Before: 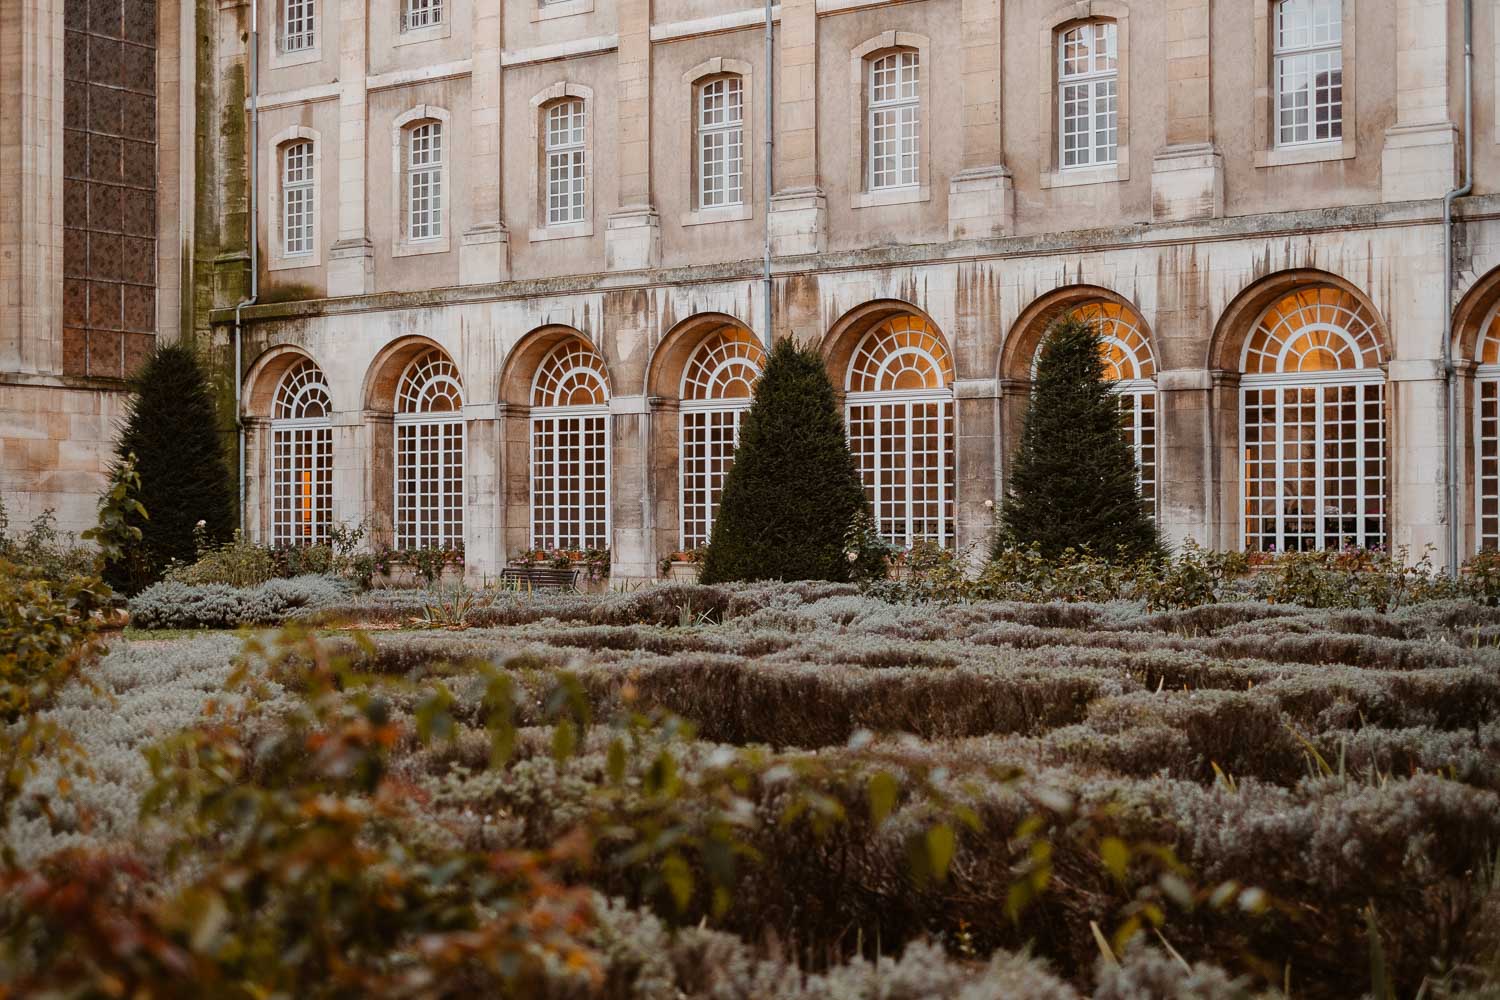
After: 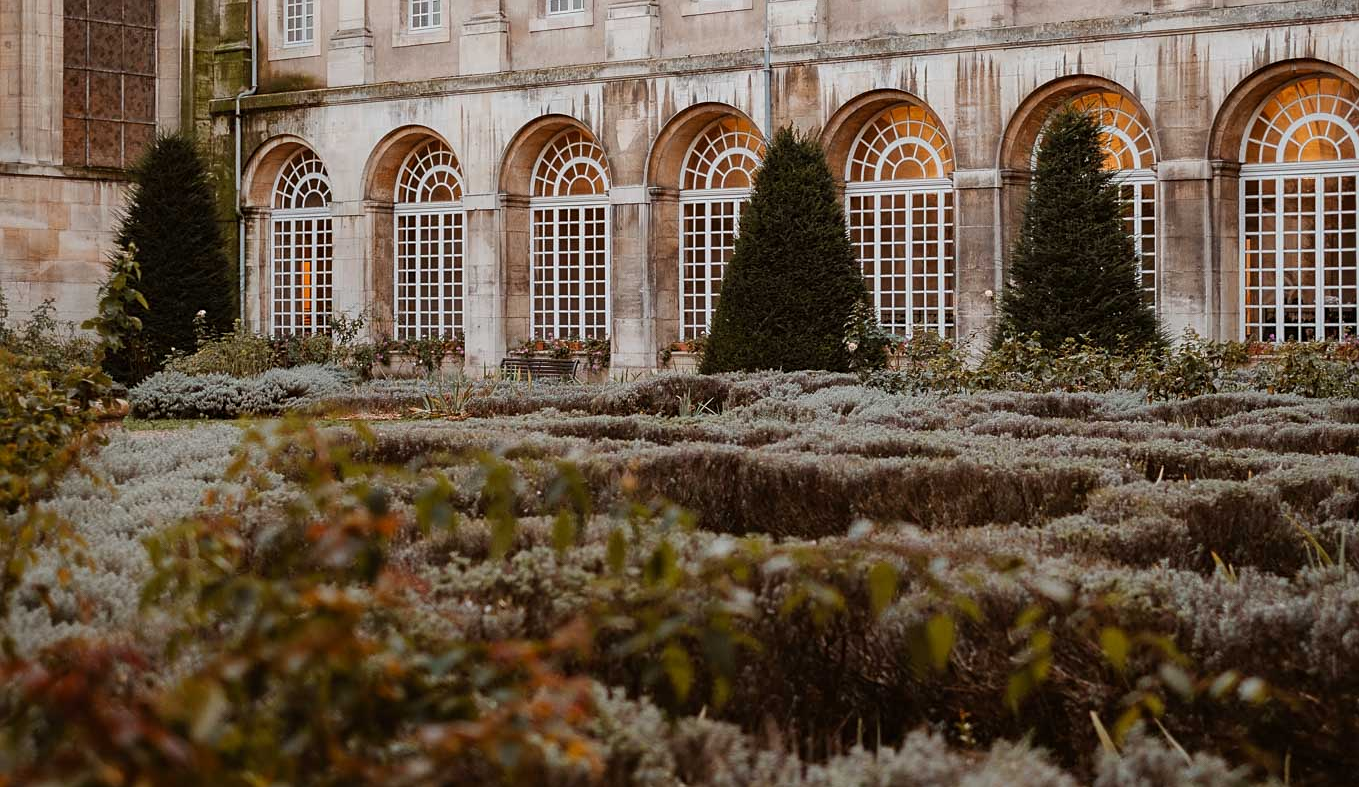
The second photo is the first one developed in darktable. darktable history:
sharpen: amount 0.208
crop: top 21.06%, right 9.338%, bottom 0.217%
